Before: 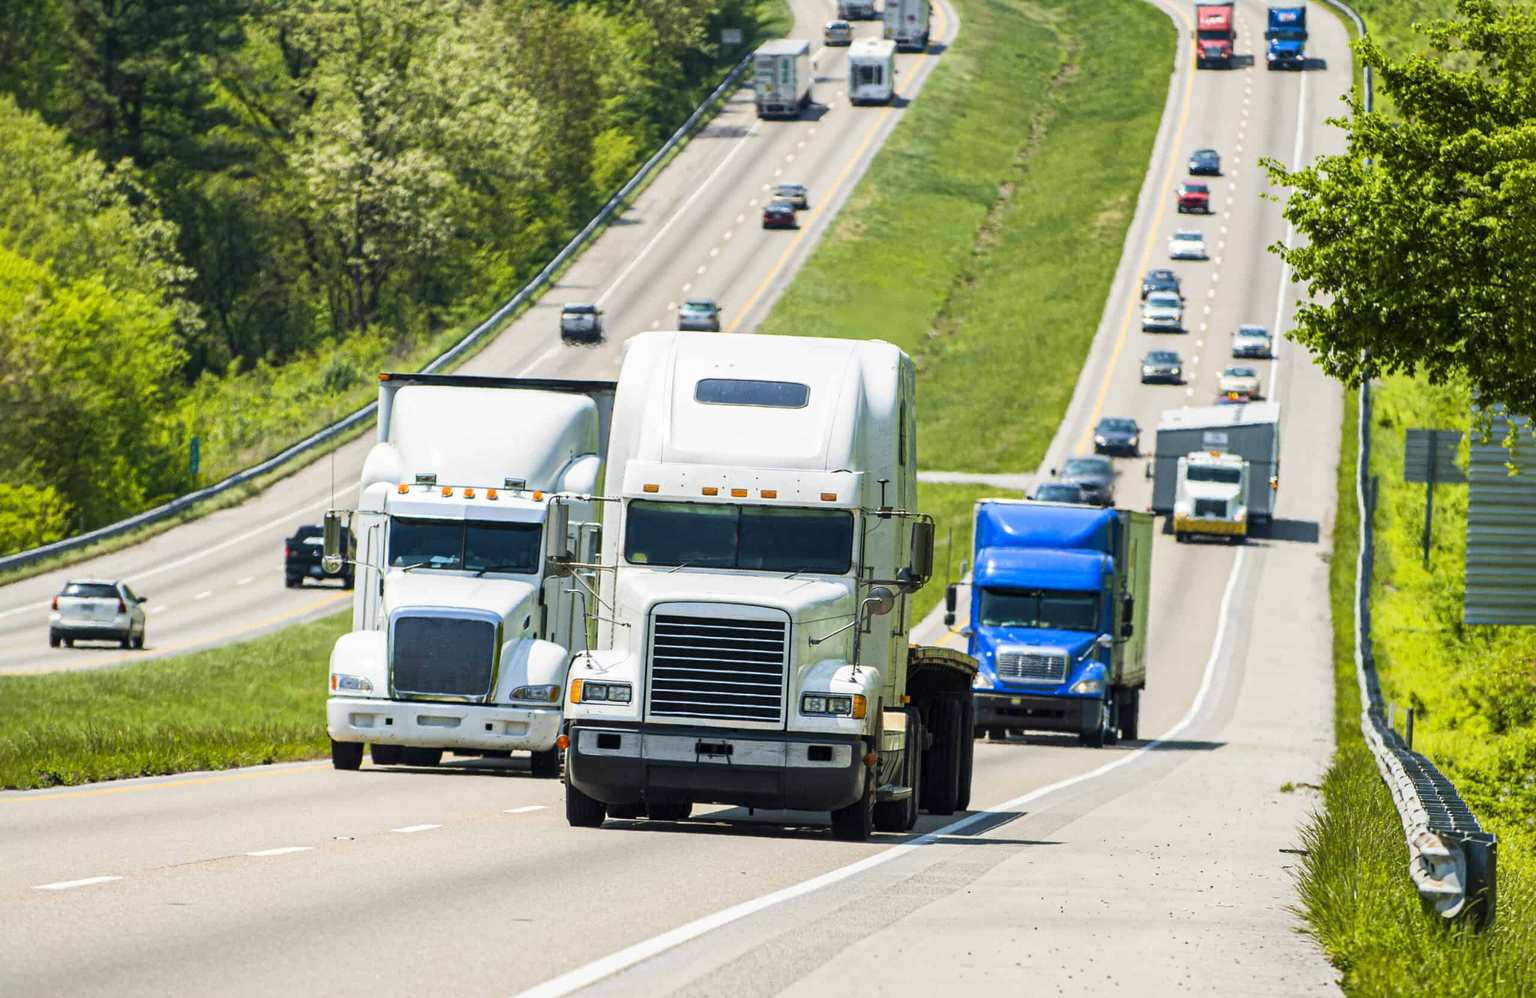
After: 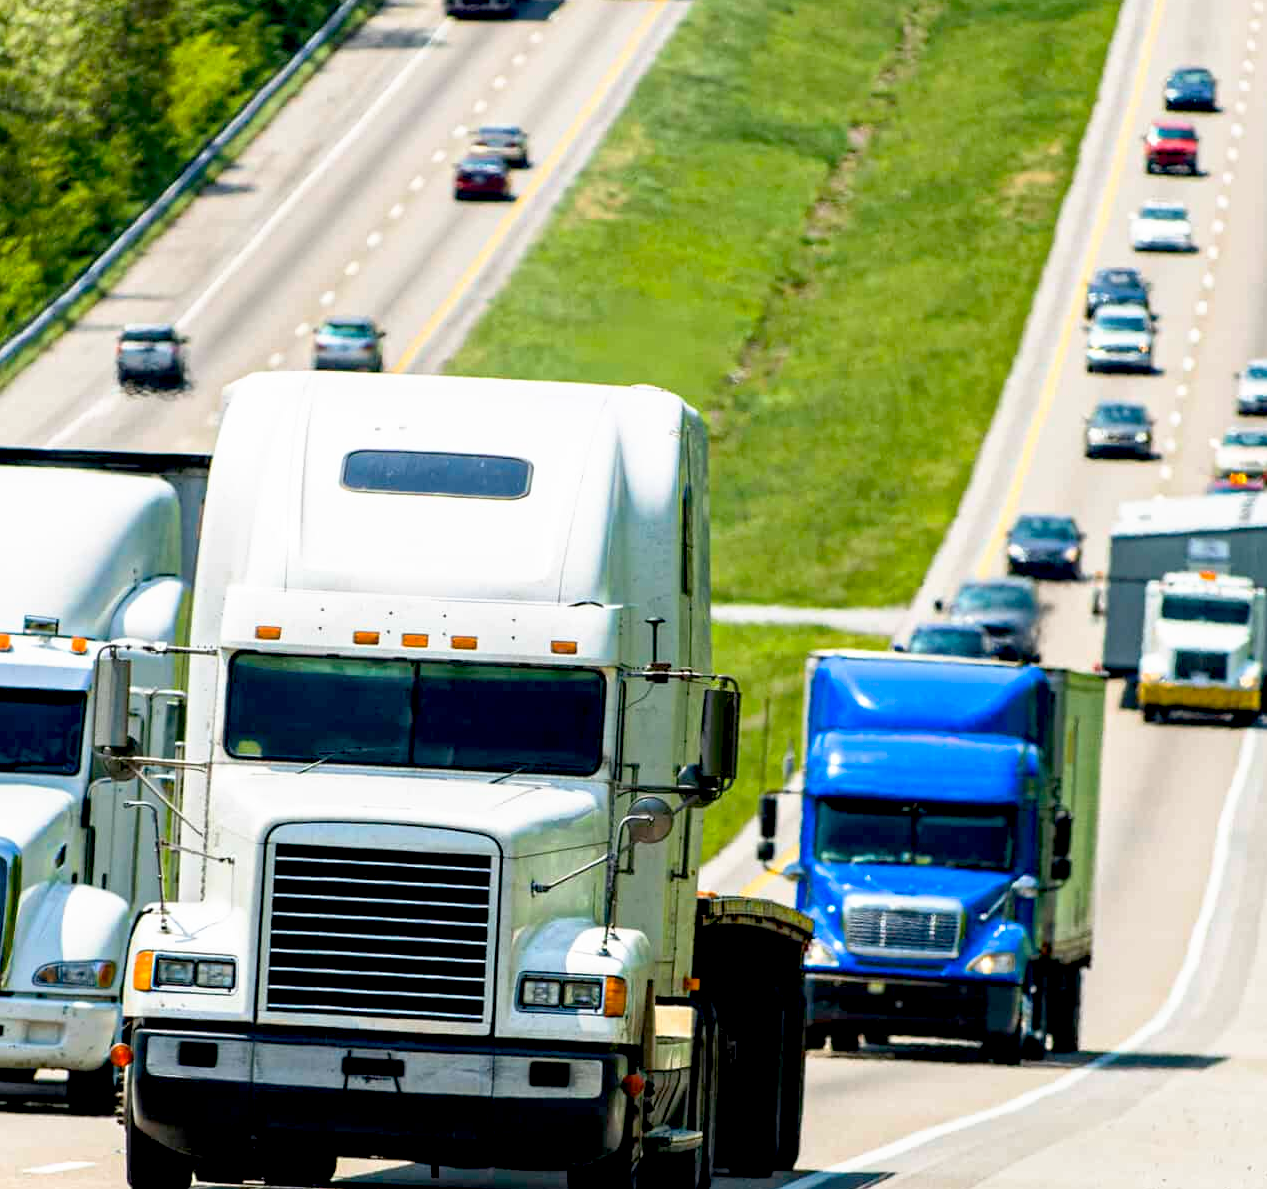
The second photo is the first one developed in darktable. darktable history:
base curve: curves: ch0 [(0.017, 0) (0.425, 0.441) (0.844, 0.933) (1, 1)], preserve colors none
crop: left 31.939%, top 10.924%, right 18.568%, bottom 17.565%
